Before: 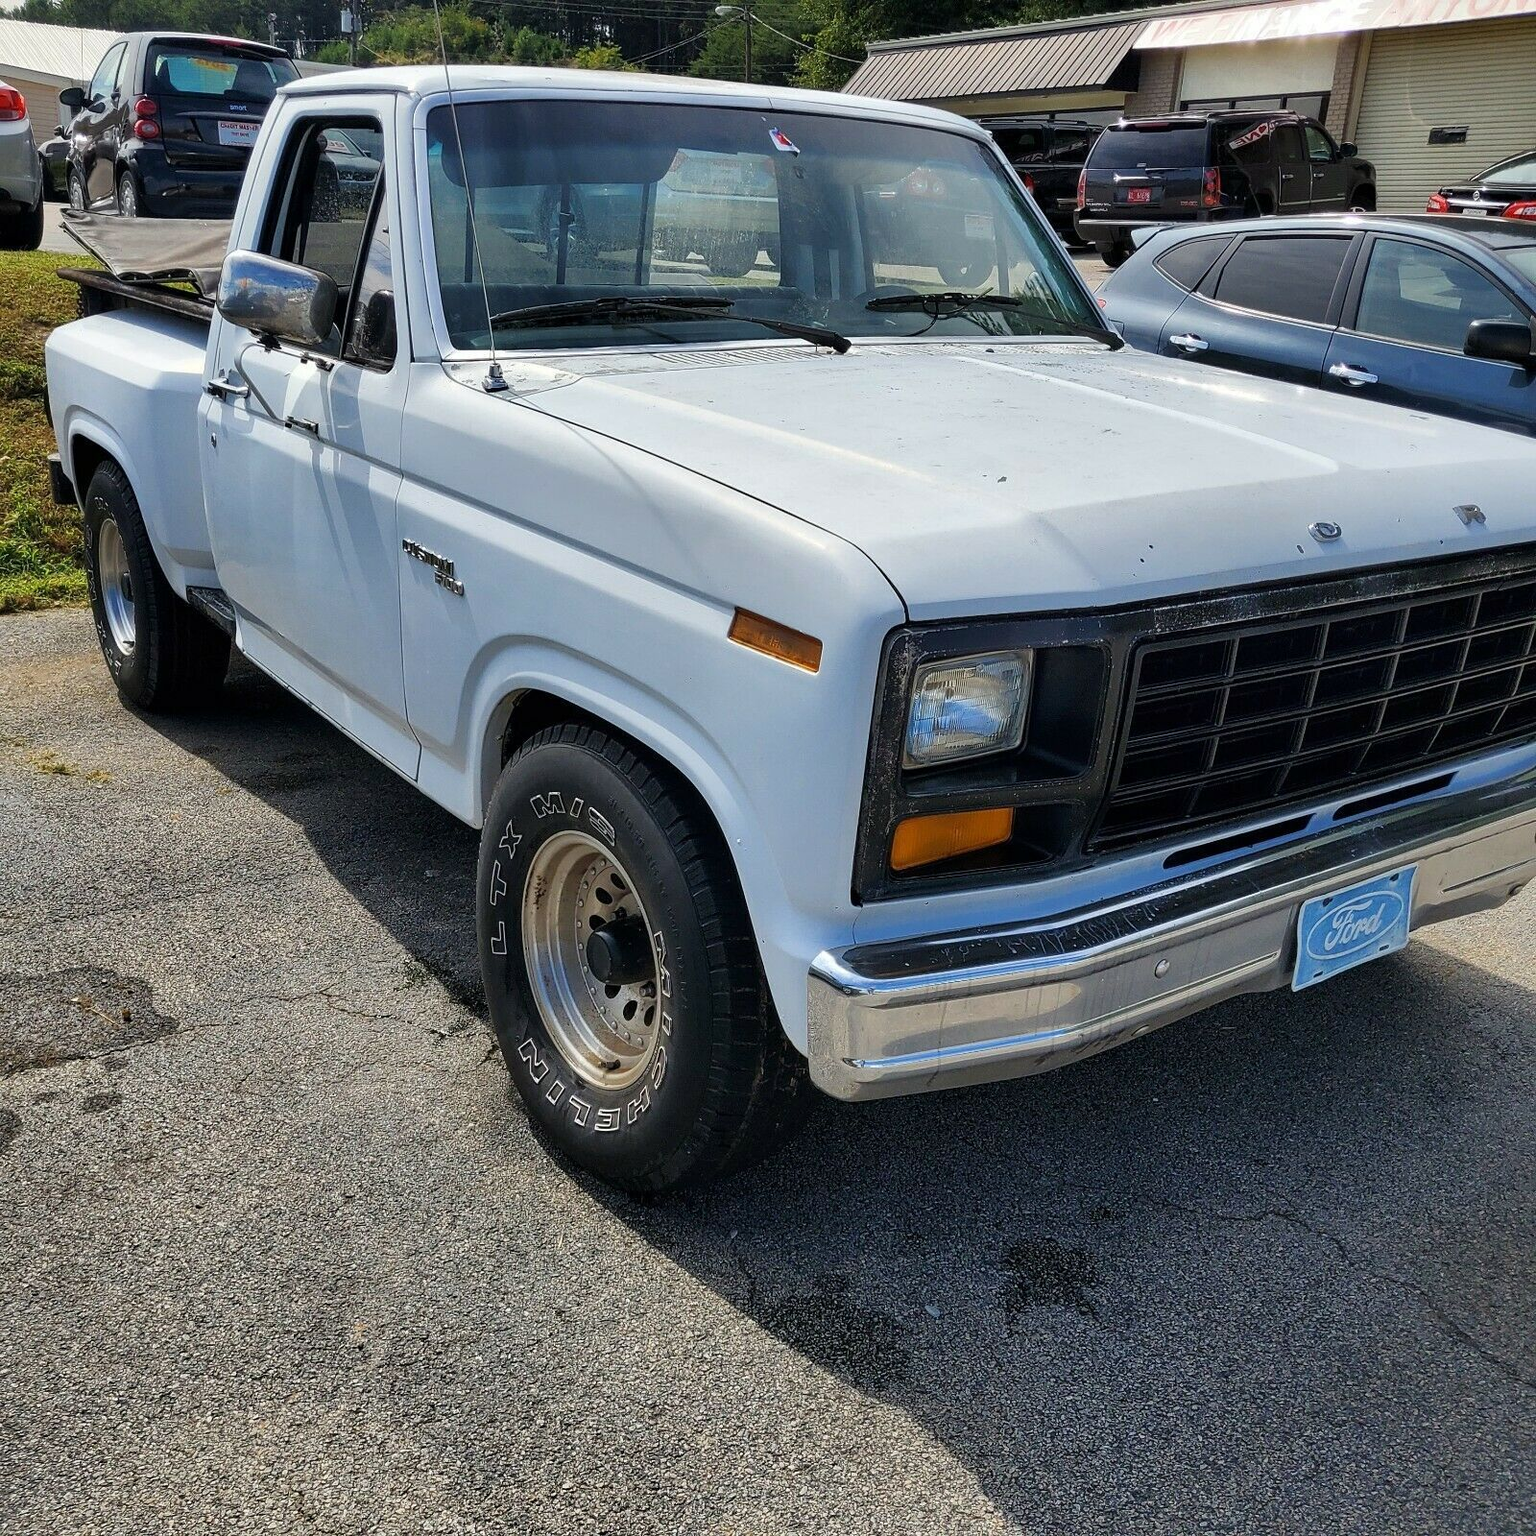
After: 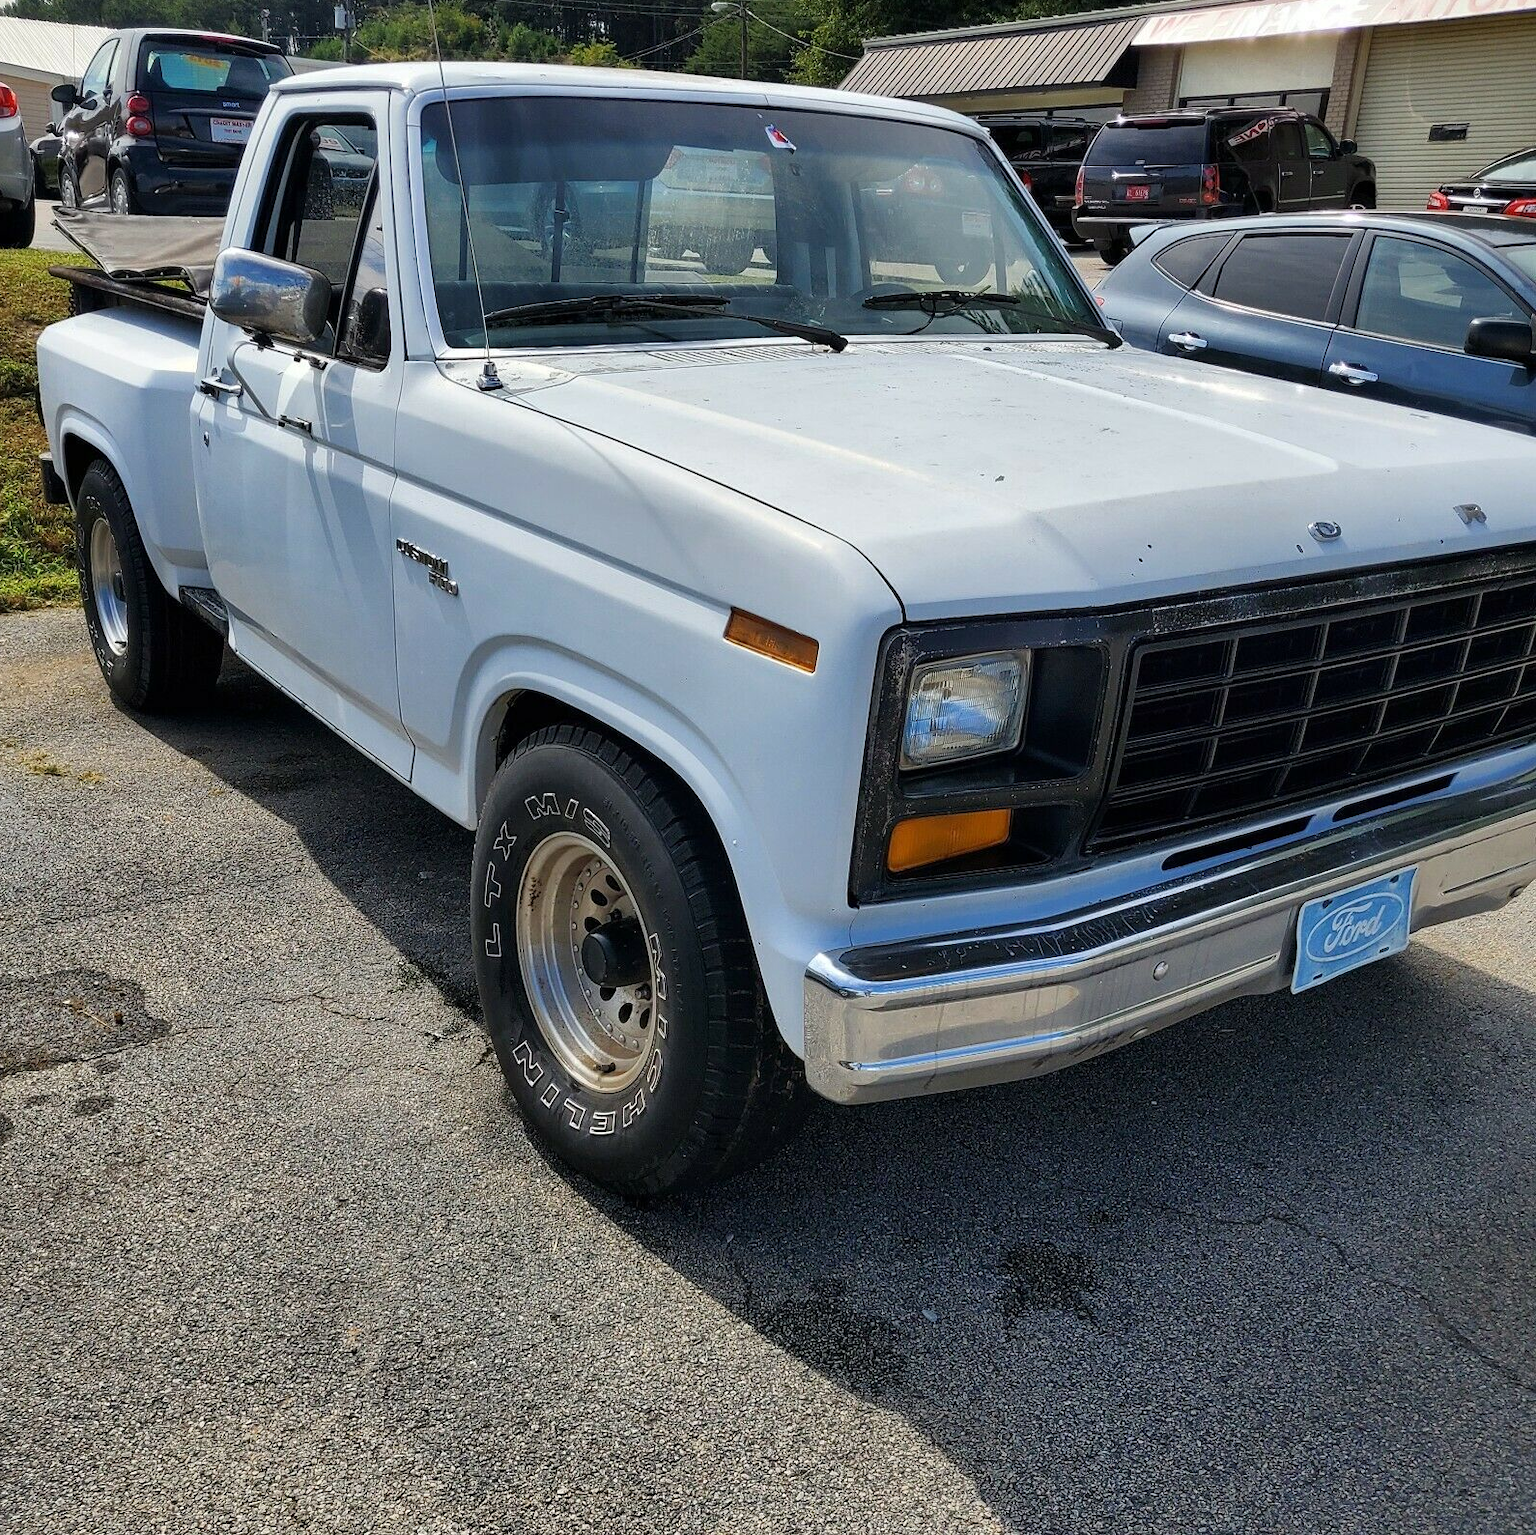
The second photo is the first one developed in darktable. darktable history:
tone equalizer: on, module defaults
crop and rotate: left 0.602%, top 0.362%, bottom 0.276%
